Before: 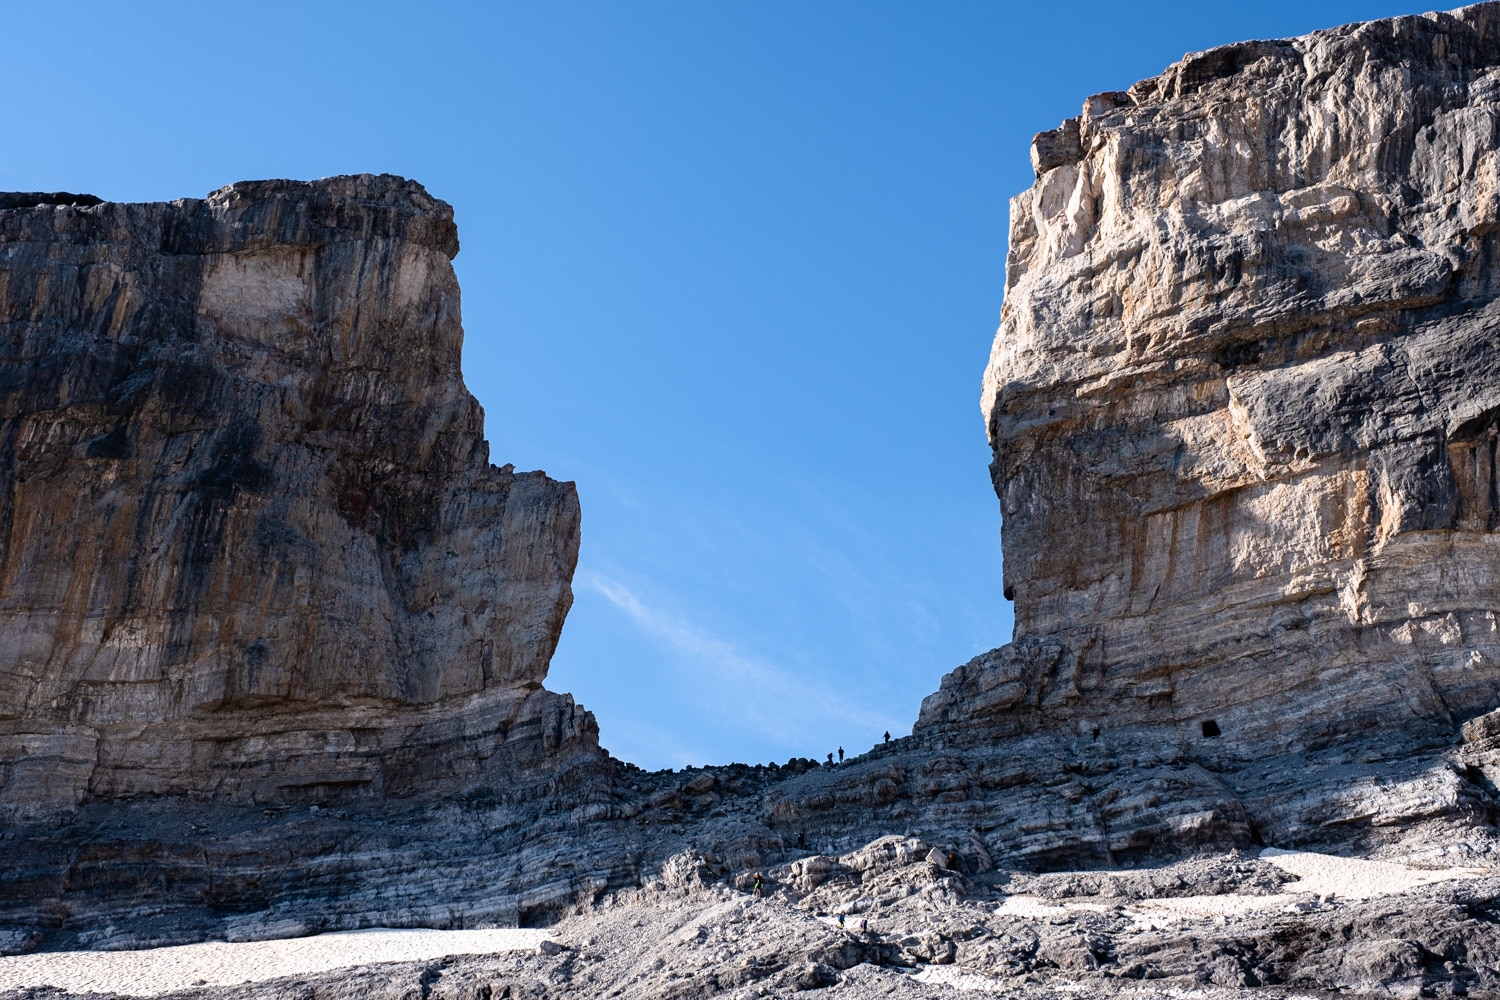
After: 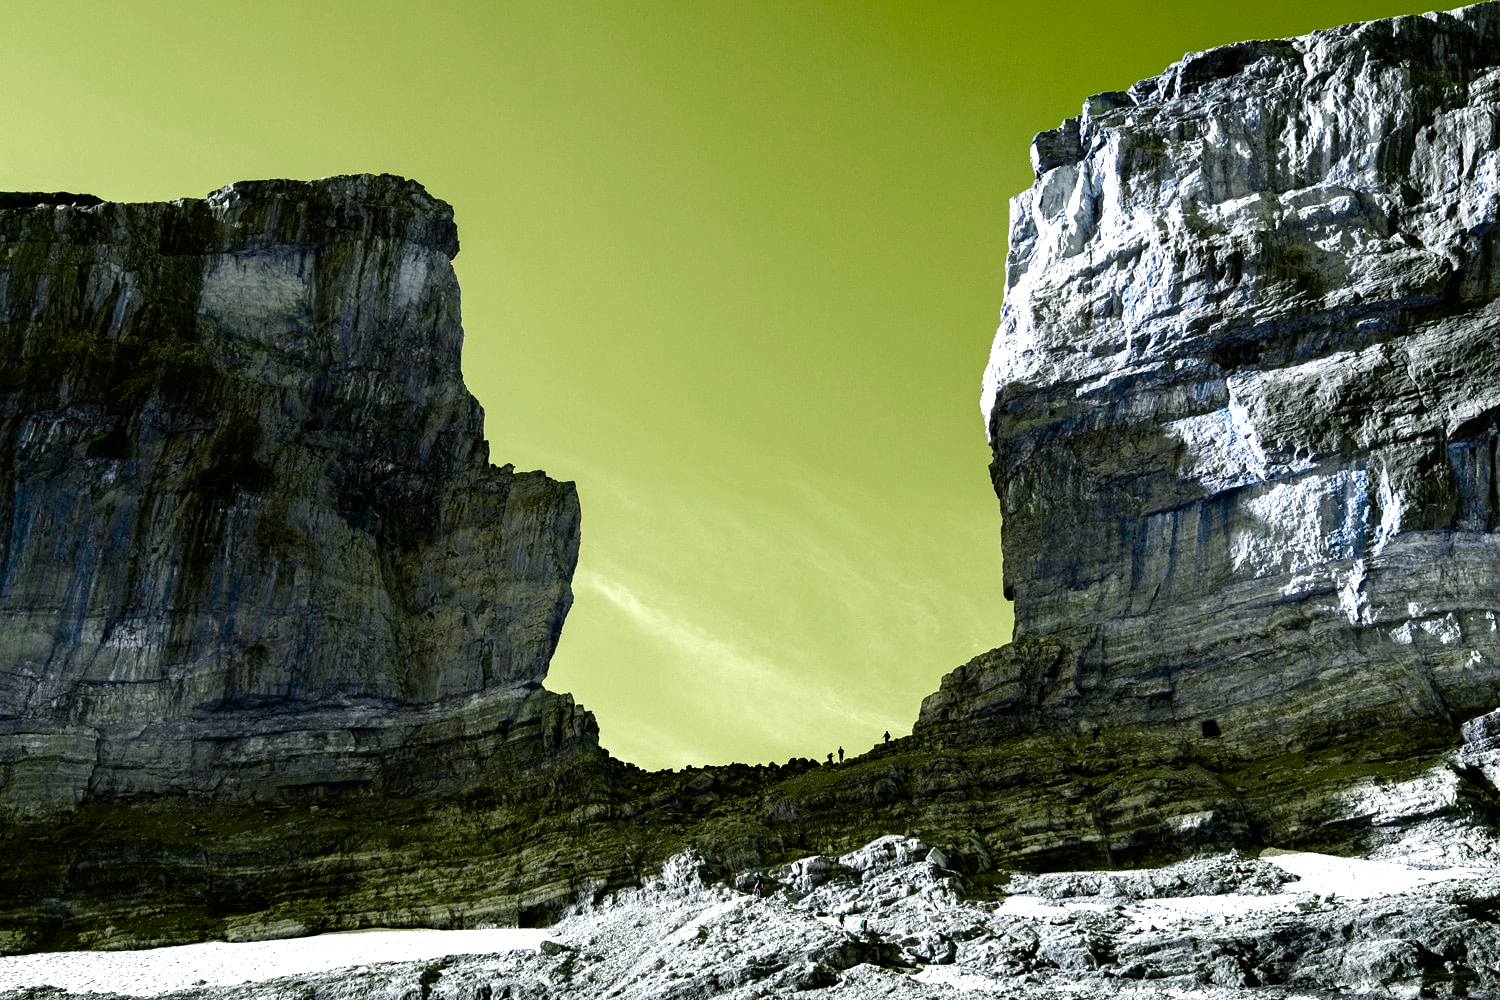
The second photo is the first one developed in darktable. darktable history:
color balance rgb: perceptual saturation grading › global saturation 14.541%, perceptual saturation grading › highlights -25.751%, perceptual saturation grading › shadows 24.691%, hue shift -147.7°, contrast 34.63%, saturation formula JzAzBz (2021)
